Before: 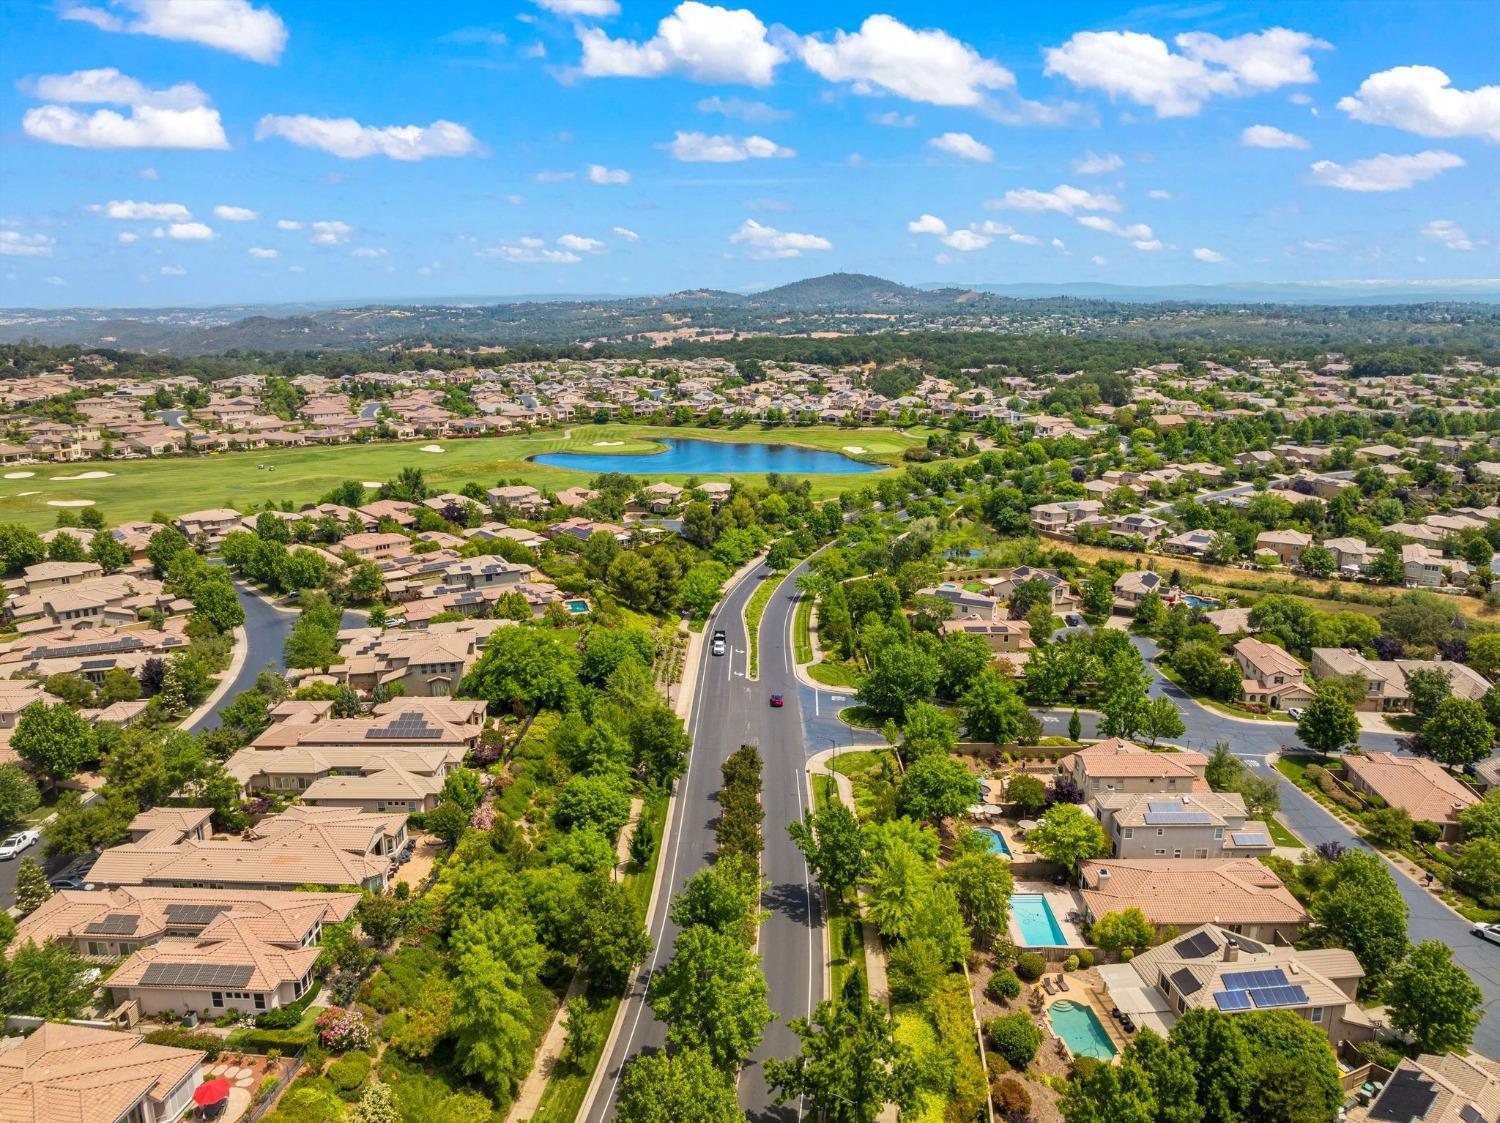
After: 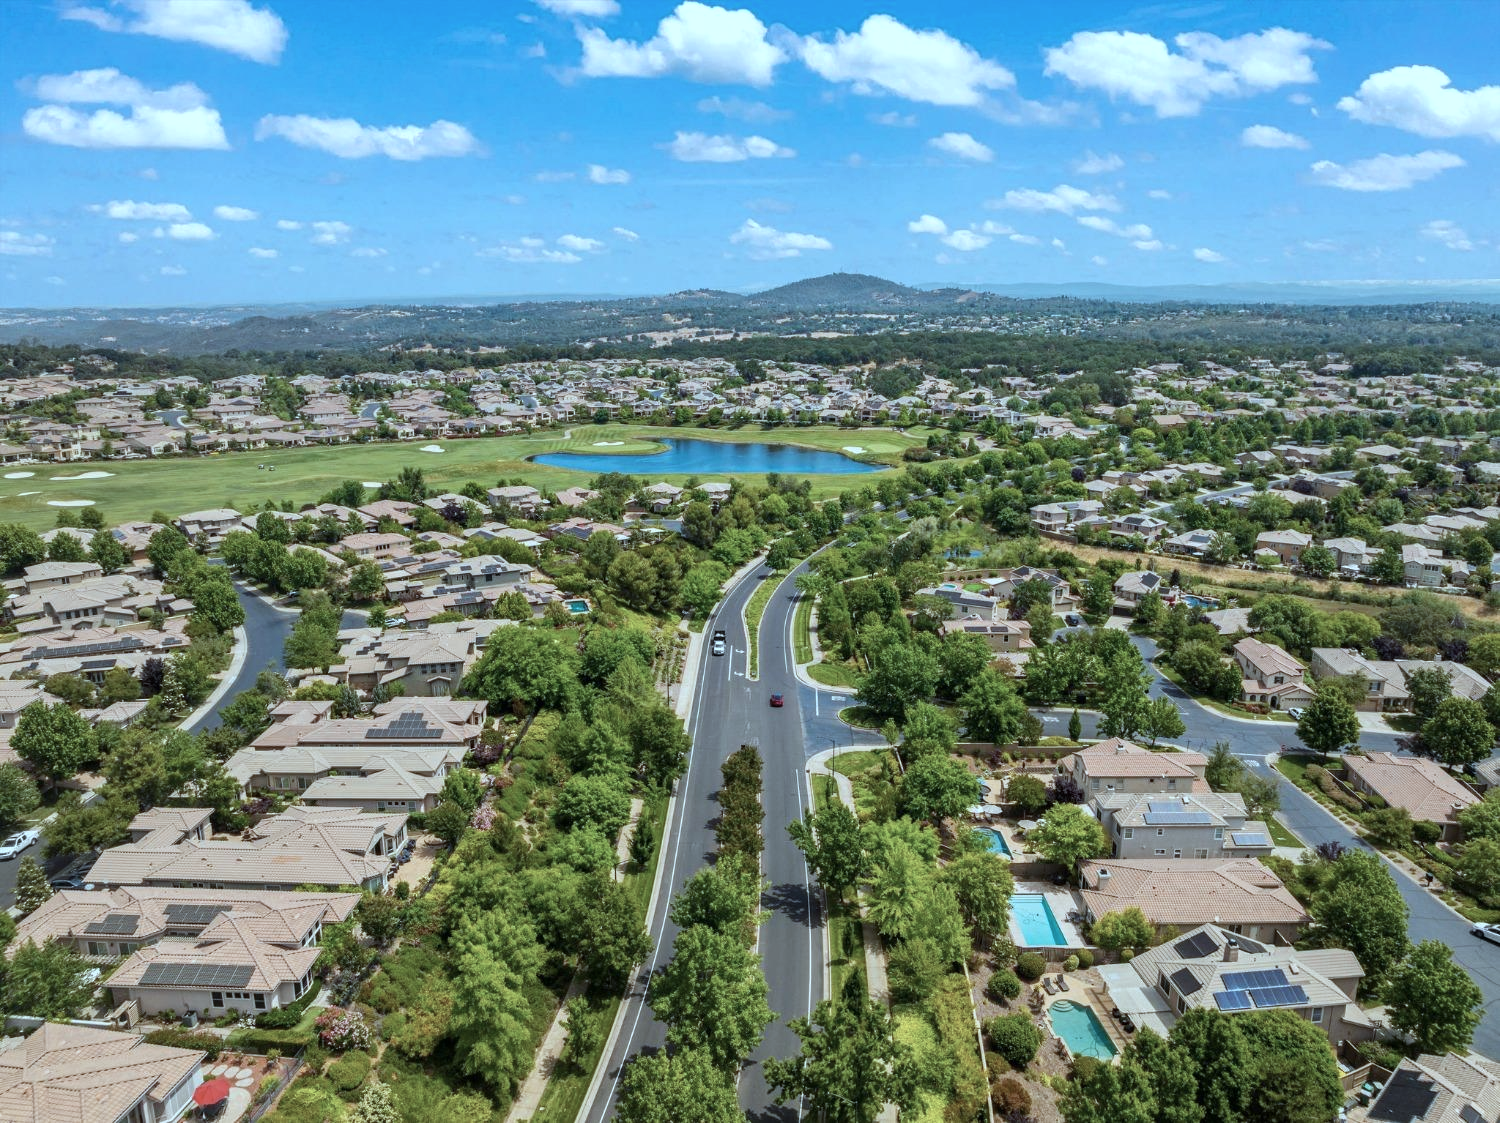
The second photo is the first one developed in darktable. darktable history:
contrast brightness saturation: contrast 0.03, brightness -0.04
white balance: red 0.976, blue 1.04
color correction: highlights a* -12.64, highlights b* -18.1, saturation 0.7
